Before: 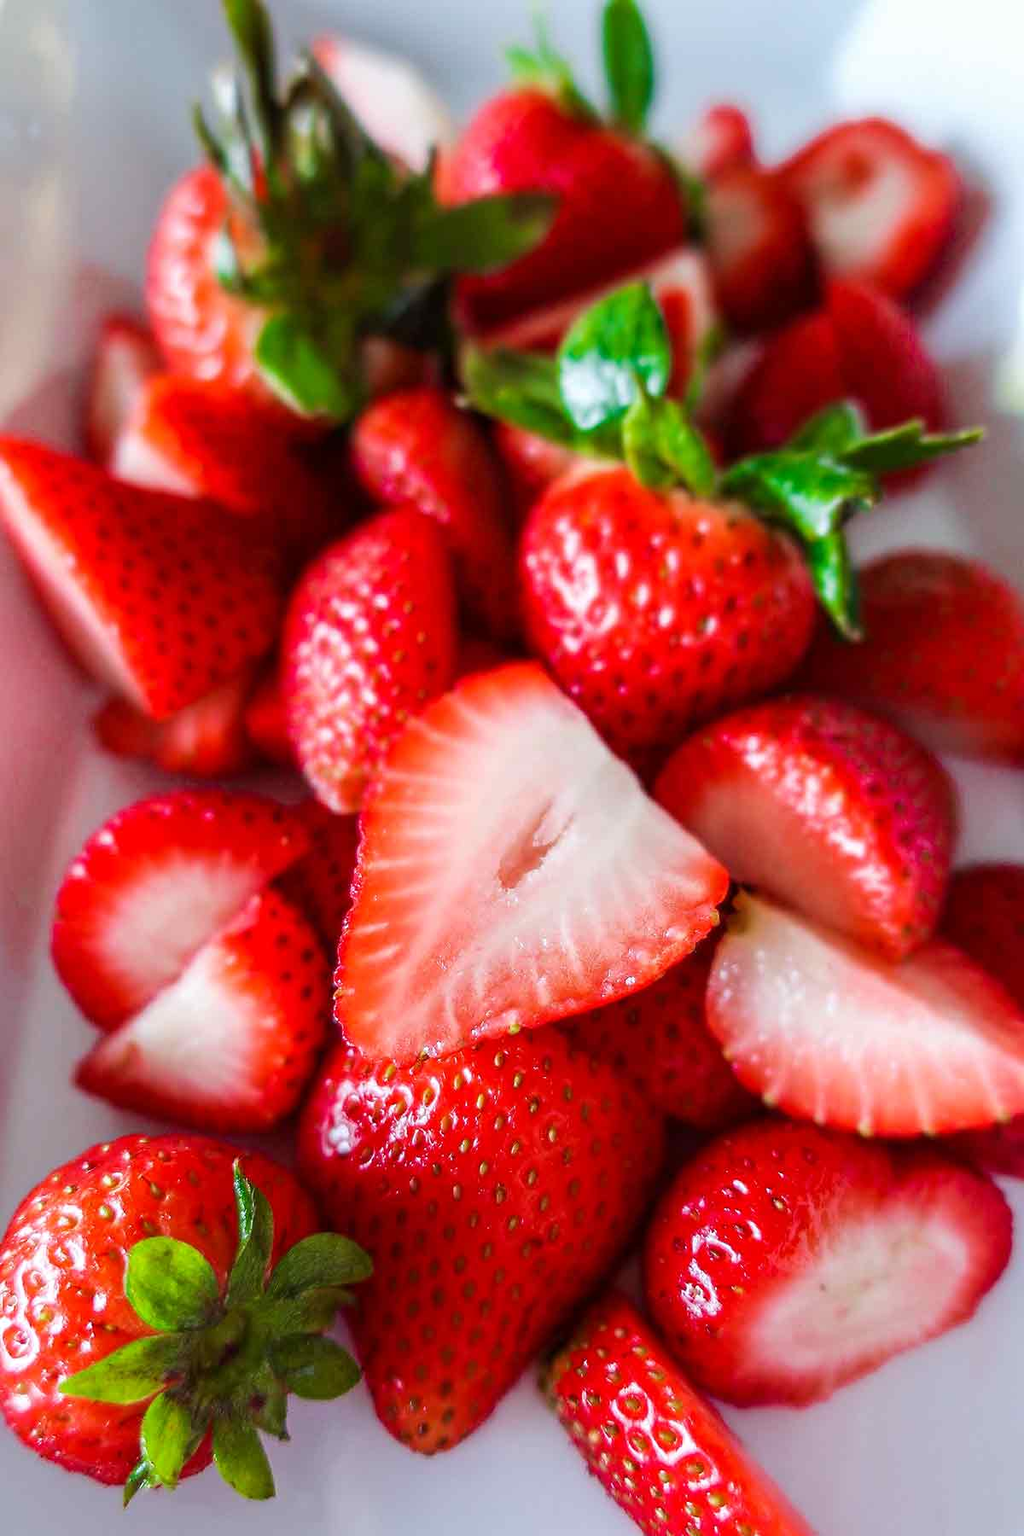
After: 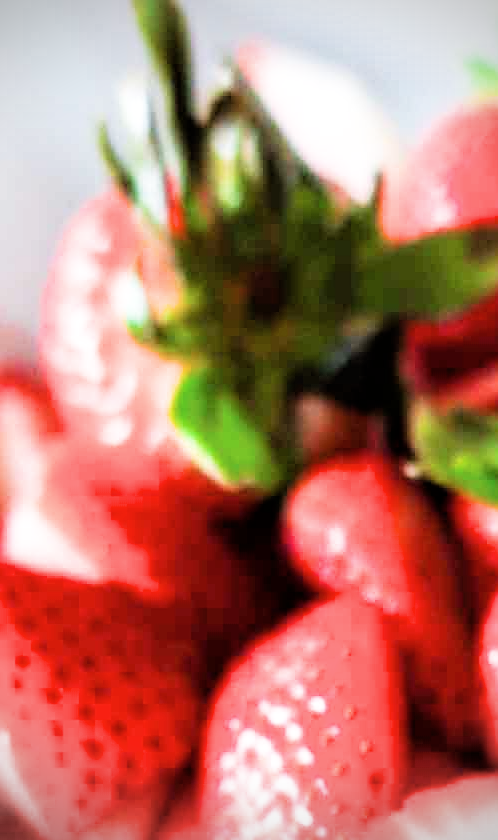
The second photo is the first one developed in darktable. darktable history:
contrast brightness saturation: saturation -0.052
exposure: black level correction 0, exposure 1.294 EV, compensate highlight preservation false
filmic rgb: black relative exposure -5.05 EV, white relative exposure 3.53 EV, threshold 2.98 EV, hardness 3.18, contrast 1.298, highlights saturation mix -48.55%, iterations of high-quality reconstruction 0, enable highlight reconstruction true
sharpen: on, module defaults
crop and rotate: left 10.808%, top 0.053%, right 47.675%, bottom 53.244%
vignetting: dithering 16-bit output
